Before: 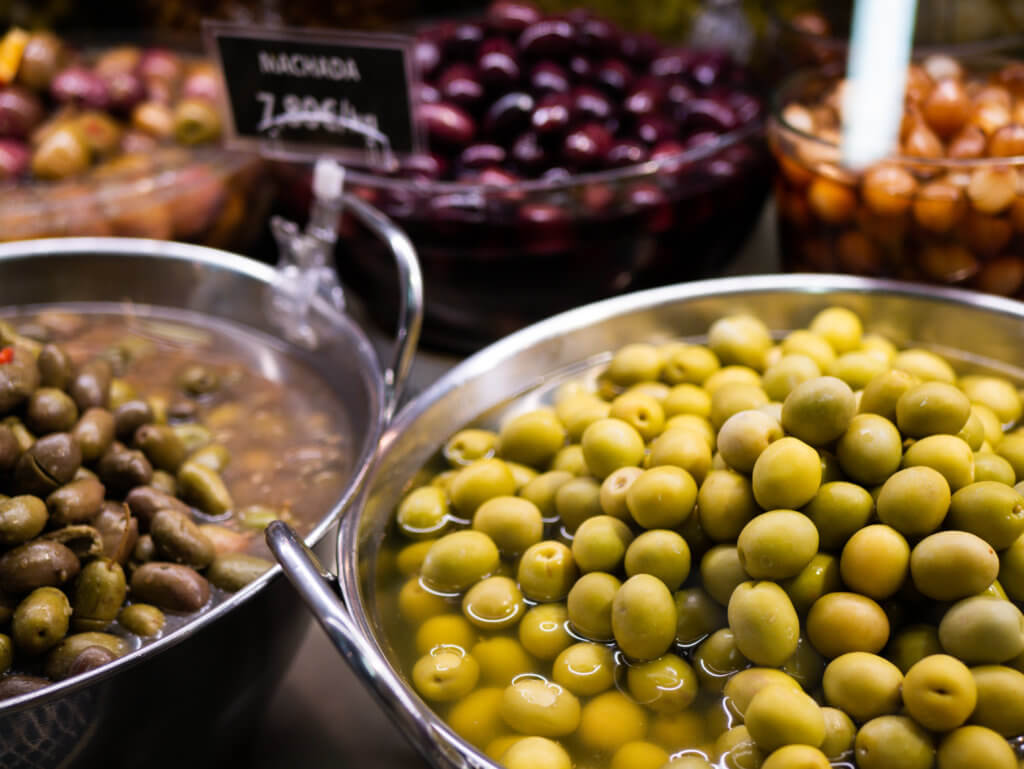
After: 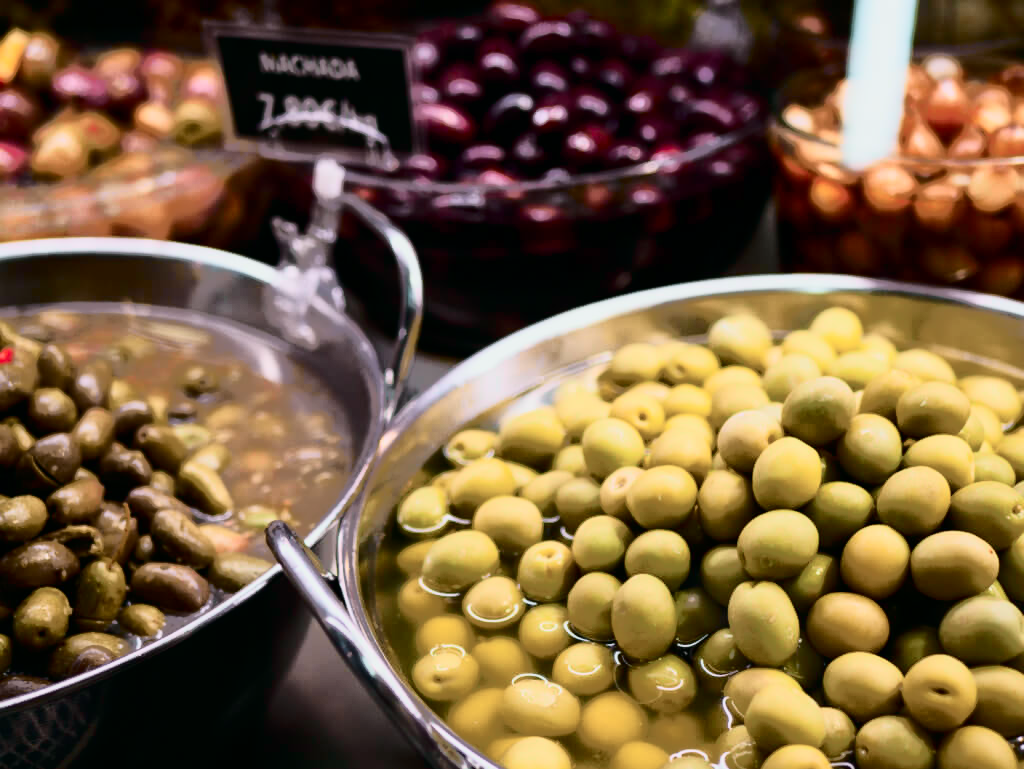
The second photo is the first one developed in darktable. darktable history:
tone curve: curves: ch0 [(0, 0) (0.081, 0.033) (0.192, 0.124) (0.283, 0.238) (0.407, 0.476) (0.495, 0.521) (0.661, 0.756) (0.788, 0.87) (1, 0.951)]; ch1 [(0, 0) (0.161, 0.092) (0.35, 0.33) (0.392, 0.392) (0.427, 0.426) (0.479, 0.472) (0.505, 0.497) (0.521, 0.524) (0.567, 0.56) (0.583, 0.592) (0.625, 0.627) (0.678, 0.733) (1, 1)]; ch2 [(0, 0) (0.346, 0.362) (0.404, 0.427) (0.502, 0.499) (0.531, 0.523) (0.544, 0.561) (0.58, 0.59) (0.629, 0.642) (0.717, 0.678) (1, 1)], color space Lab, independent channels, preserve colors none
